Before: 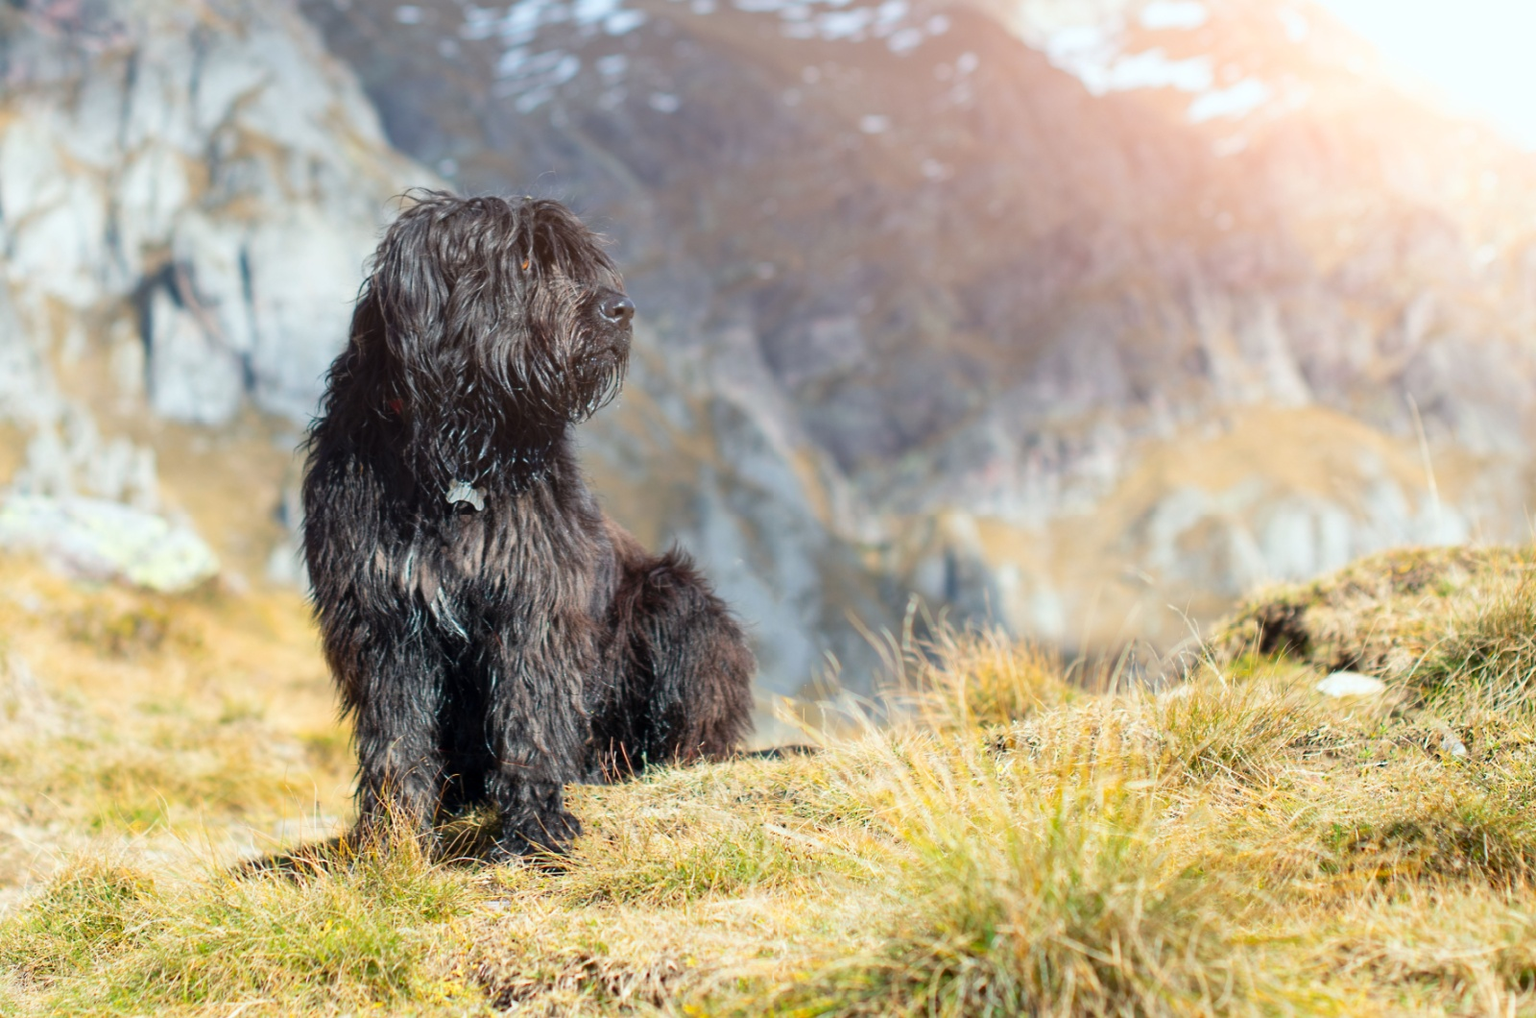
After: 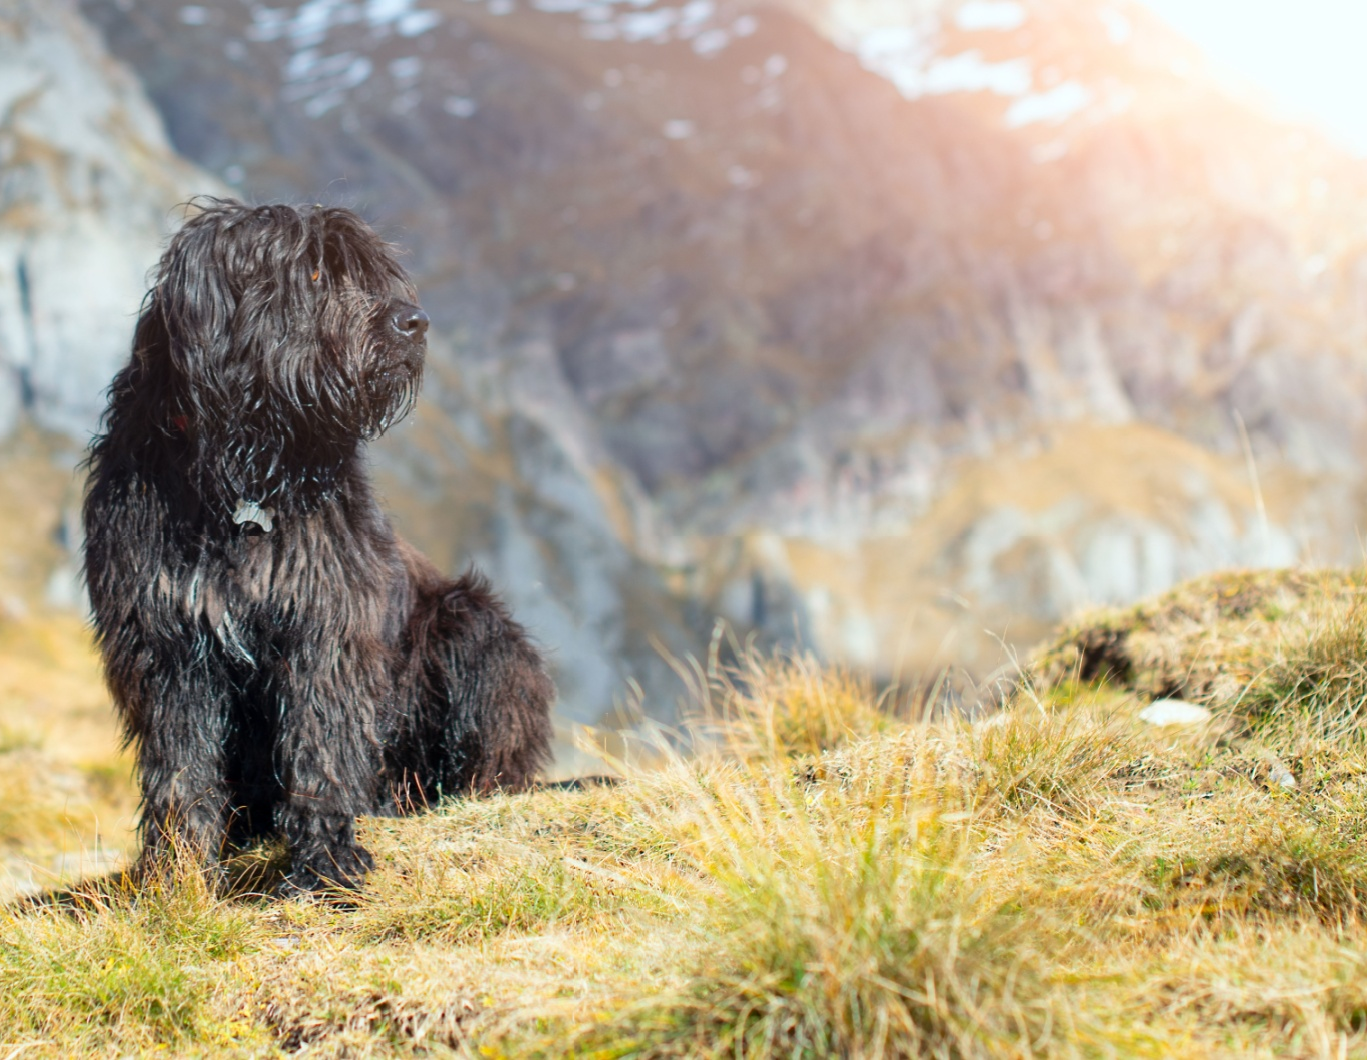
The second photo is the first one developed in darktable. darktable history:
crop and rotate: left 14.557%
